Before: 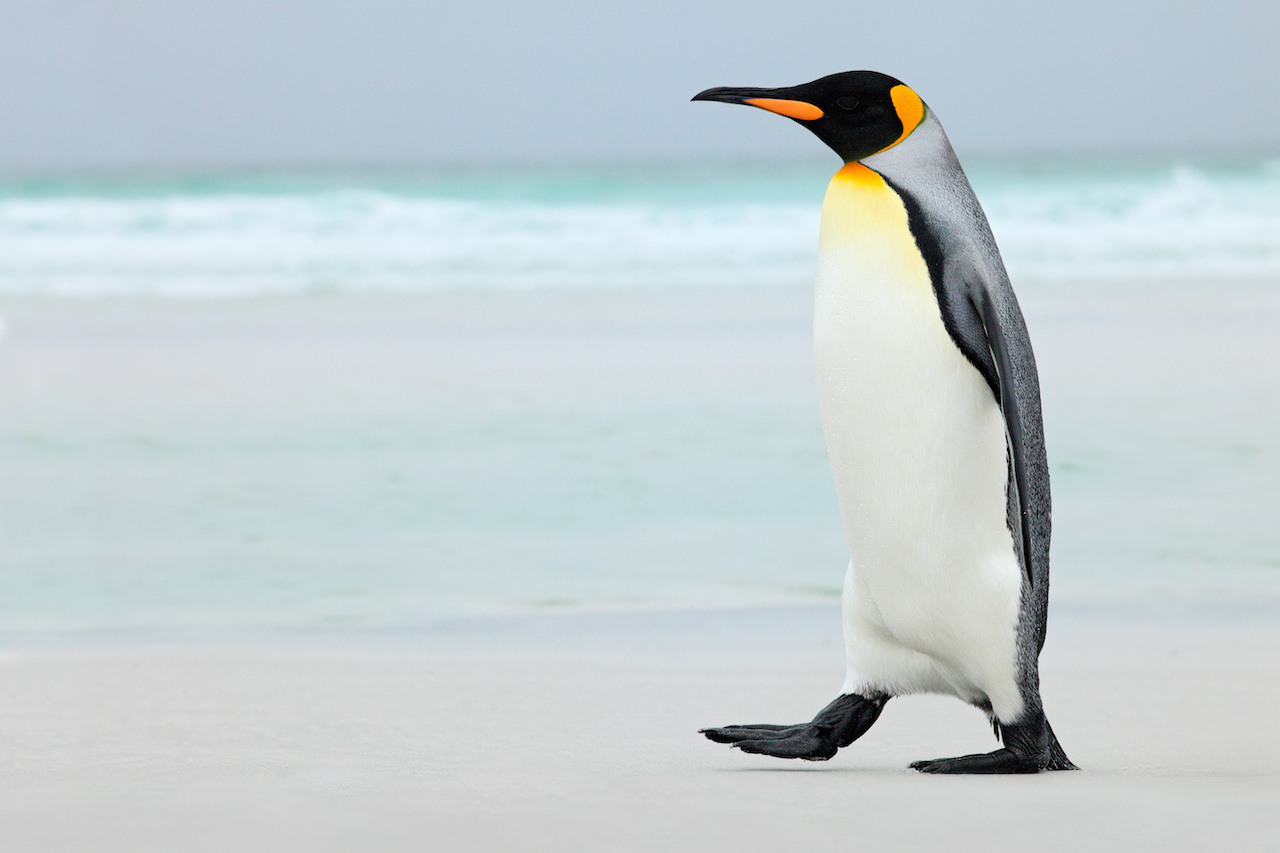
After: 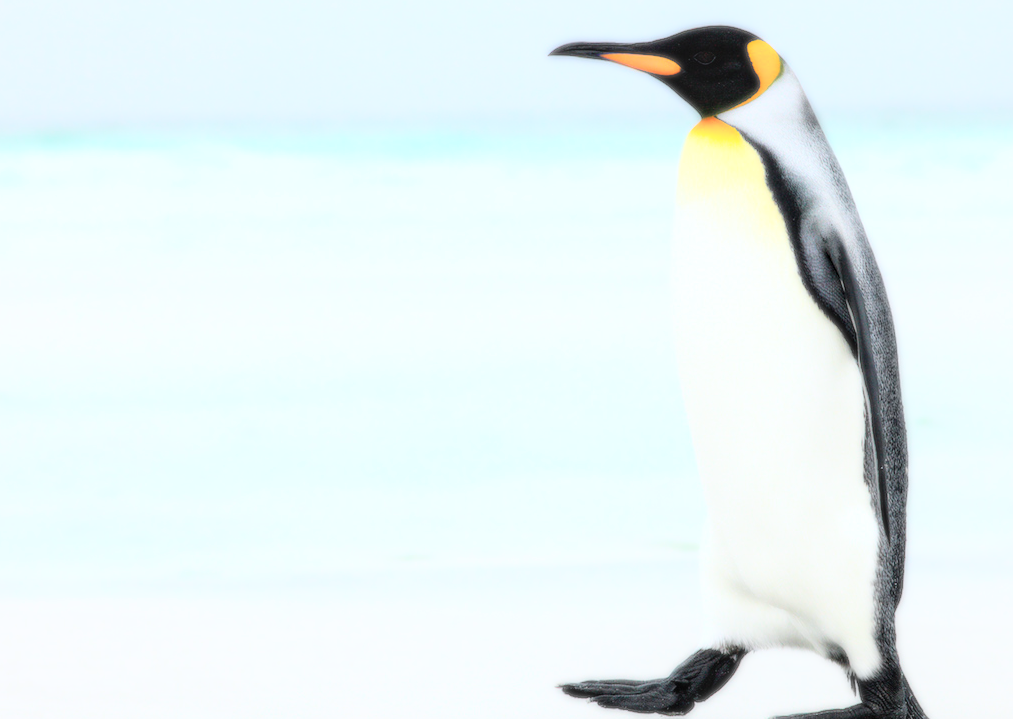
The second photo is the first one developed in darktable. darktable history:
white balance: red 0.988, blue 1.017
crop: left 11.225%, top 5.381%, right 9.565%, bottom 10.314%
bloom: size 0%, threshold 54.82%, strength 8.31%
exposure: compensate highlight preservation false
tone equalizer: -7 EV 0.13 EV, smoothing diameter 25%, edges refinement/feathering 10, preserve details guided filter
soften: size 10%, saturation 50%, brightness 0.2 EV, mix 10%
local contrast: on, module defaults
